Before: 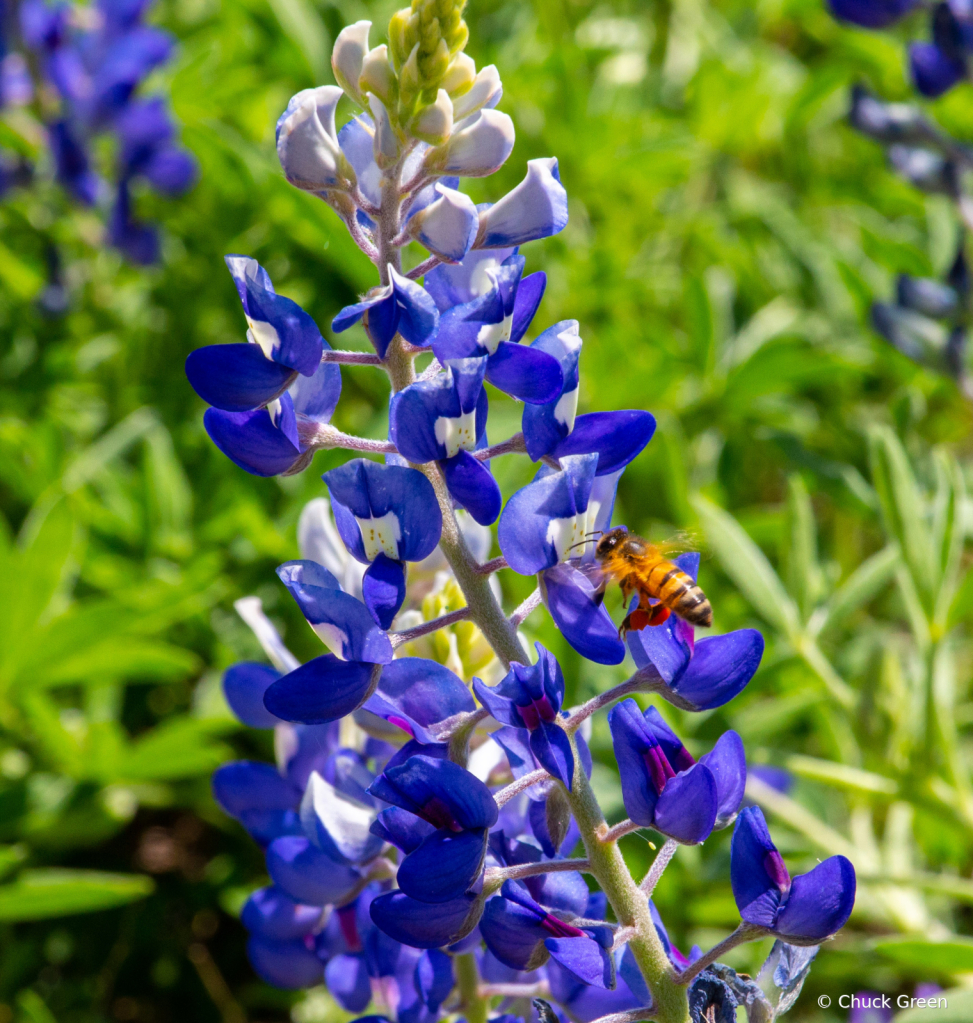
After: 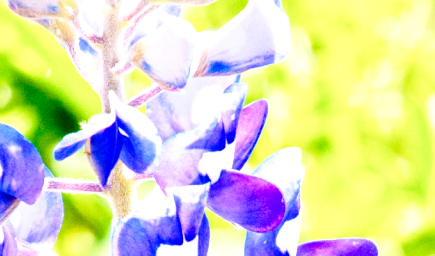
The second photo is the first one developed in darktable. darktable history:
crop: left 28.64%, top 16.832%, right 26.637%, bottom 58.055%
base curve: curves: ch0 [(0, 0) (0.028, 0.03) (0.105, 0.232) (0.387, 0.748) (0.754, 0.968) (1, 1)], fusion 1, exposure shift 0.576, preserve colors none
exposure: black level correction 0, exposure 1.45 EV, compensate exposure bias true, compensate highlight preservation false
